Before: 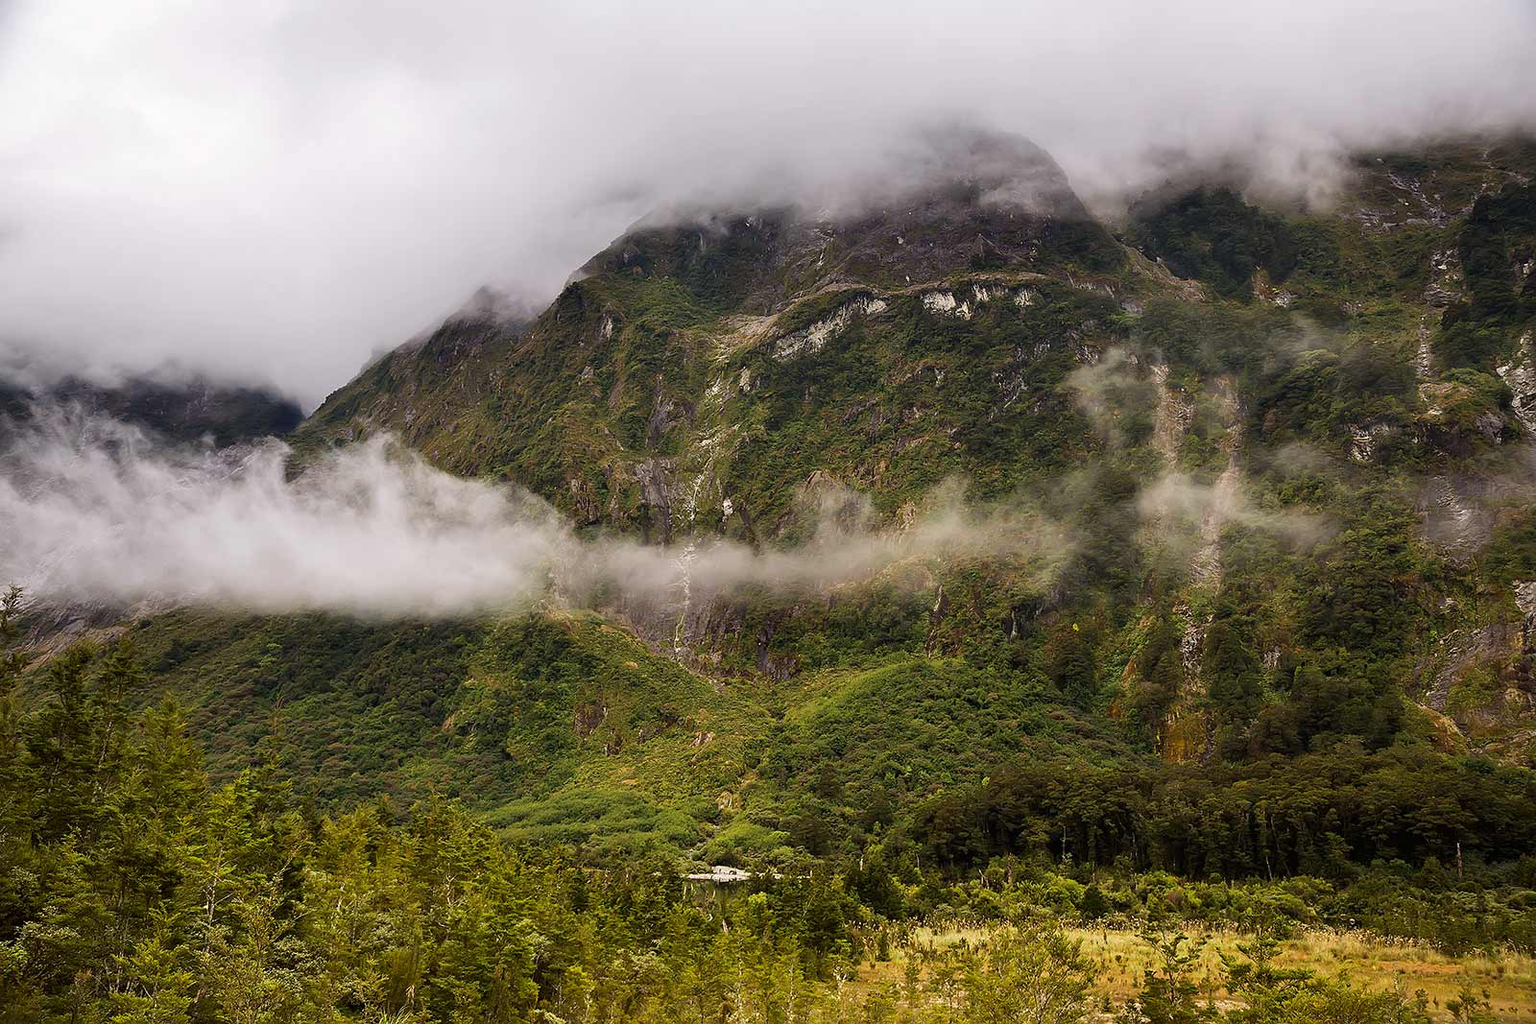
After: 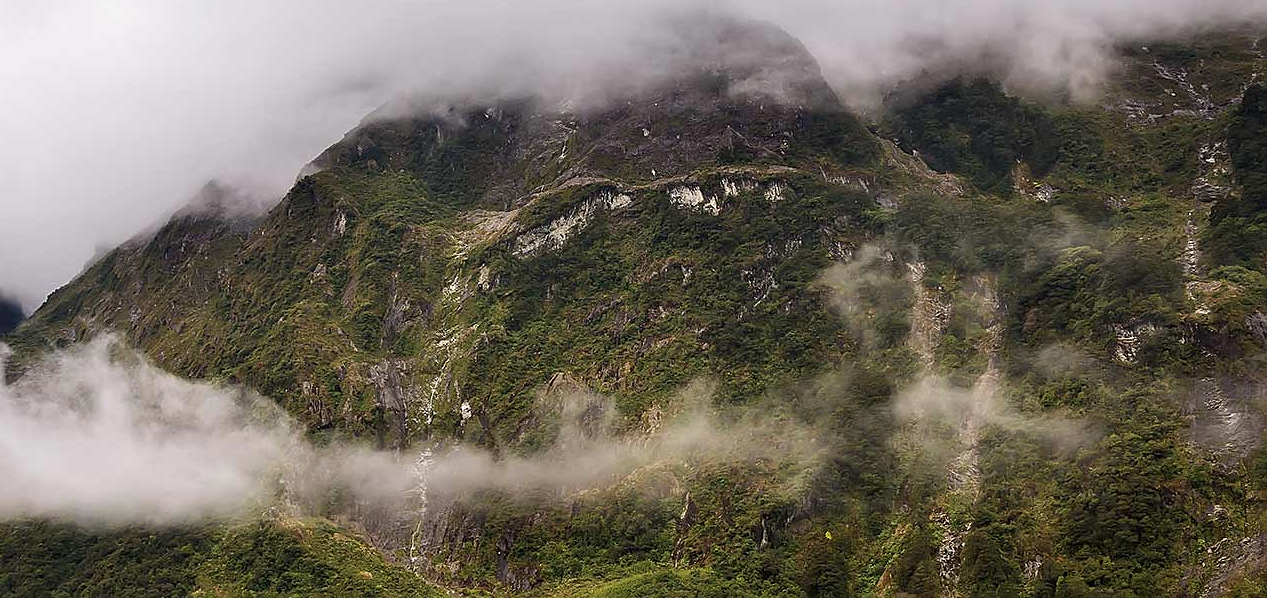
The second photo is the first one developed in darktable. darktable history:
color zones: curves: ch1 [(0, 0.469) (0.001, 0.469) (0.12, 0.446) (0.248, 0.469) (0.5, 0.5) (0.748, 0.5) (0.999, 0.469) (1, 0.469)], mix 28.2%
crop: left 18.255%, top 11.121%, right 2.537%, bottom 32.776%
sharpen: radius 1.845, amount 0.392, threshold 1.147
